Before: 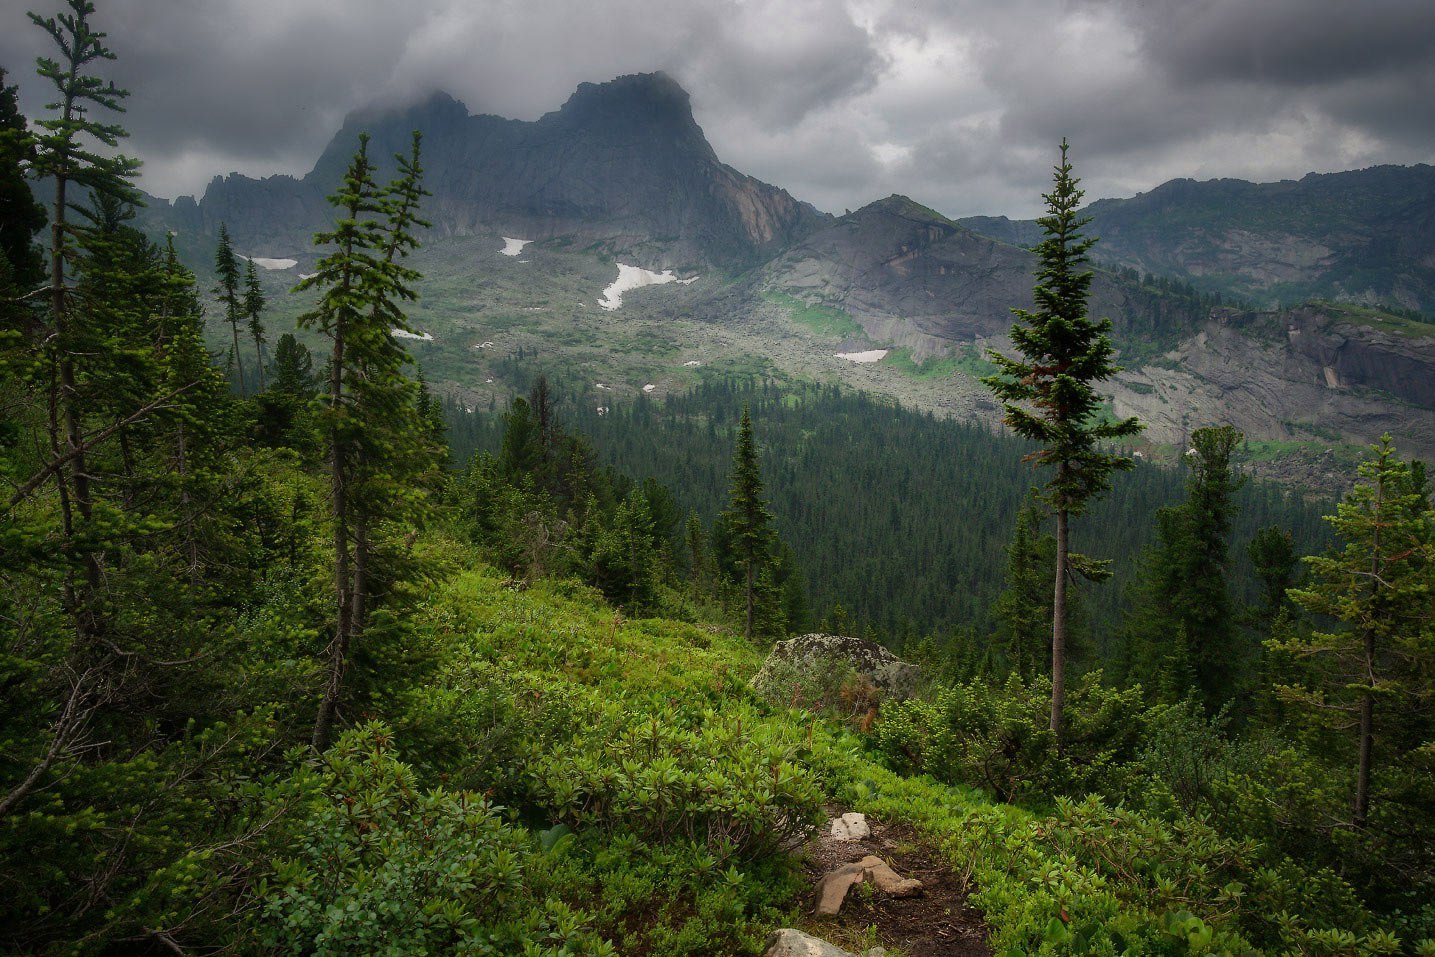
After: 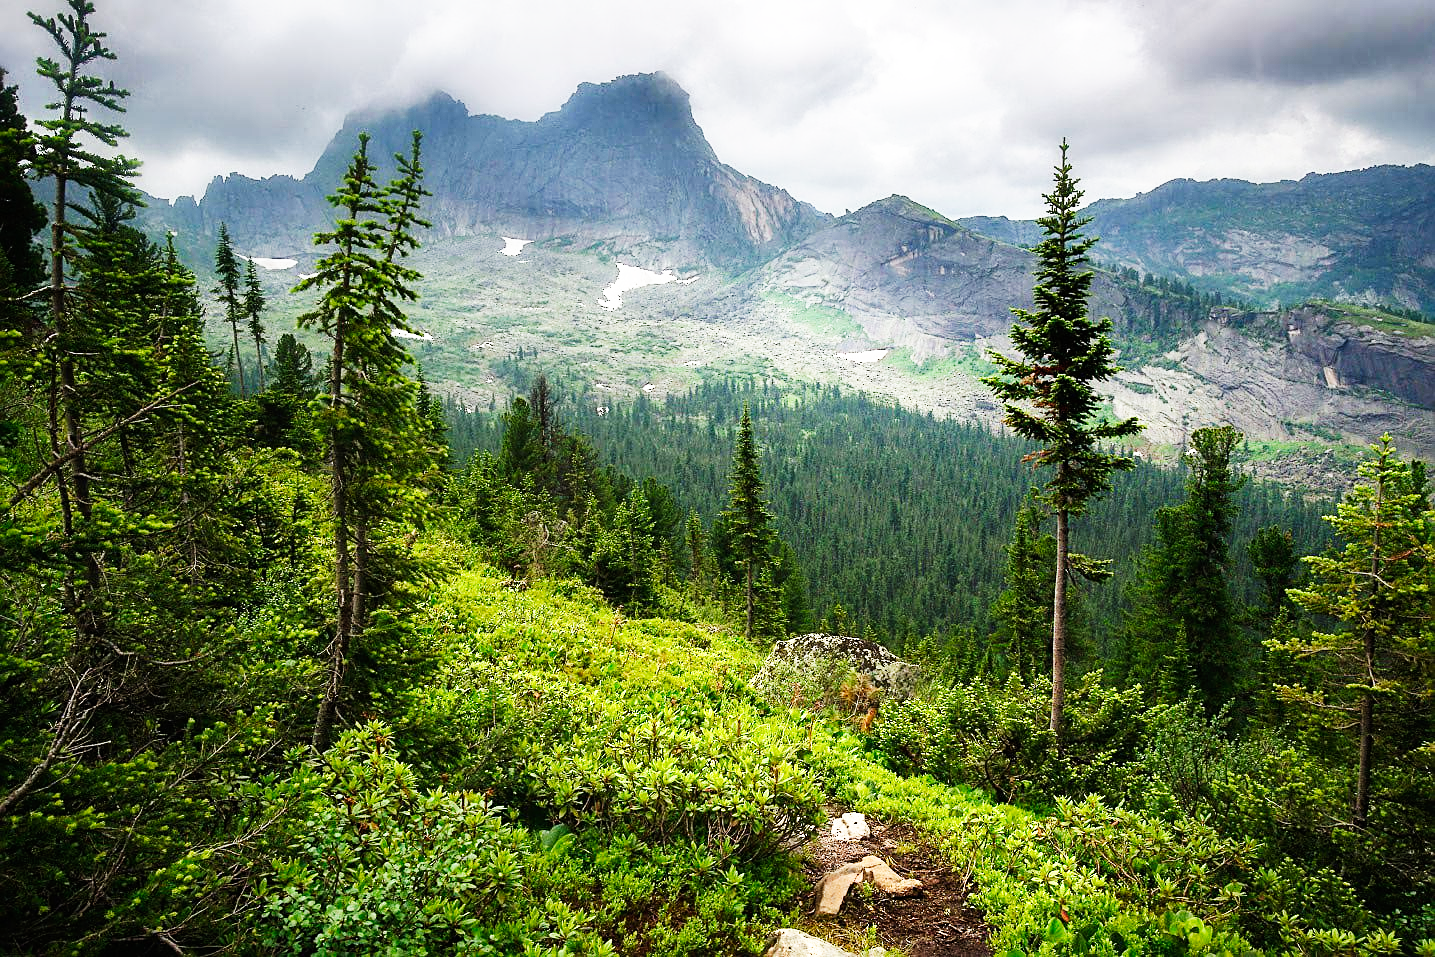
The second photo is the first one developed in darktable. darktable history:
base curve: curves: ch0 [(0, 0) (0.007, 0.004) (0.027, 0.03) (0.046, 0.07) (0.207, 0.54) (0.442, 0.872) (0.673, 0.972) (1, 1)], preserve colors none
exposure: exposure 0.515 EV, compensate highlight preservation false
sharpen: amount 0.55
